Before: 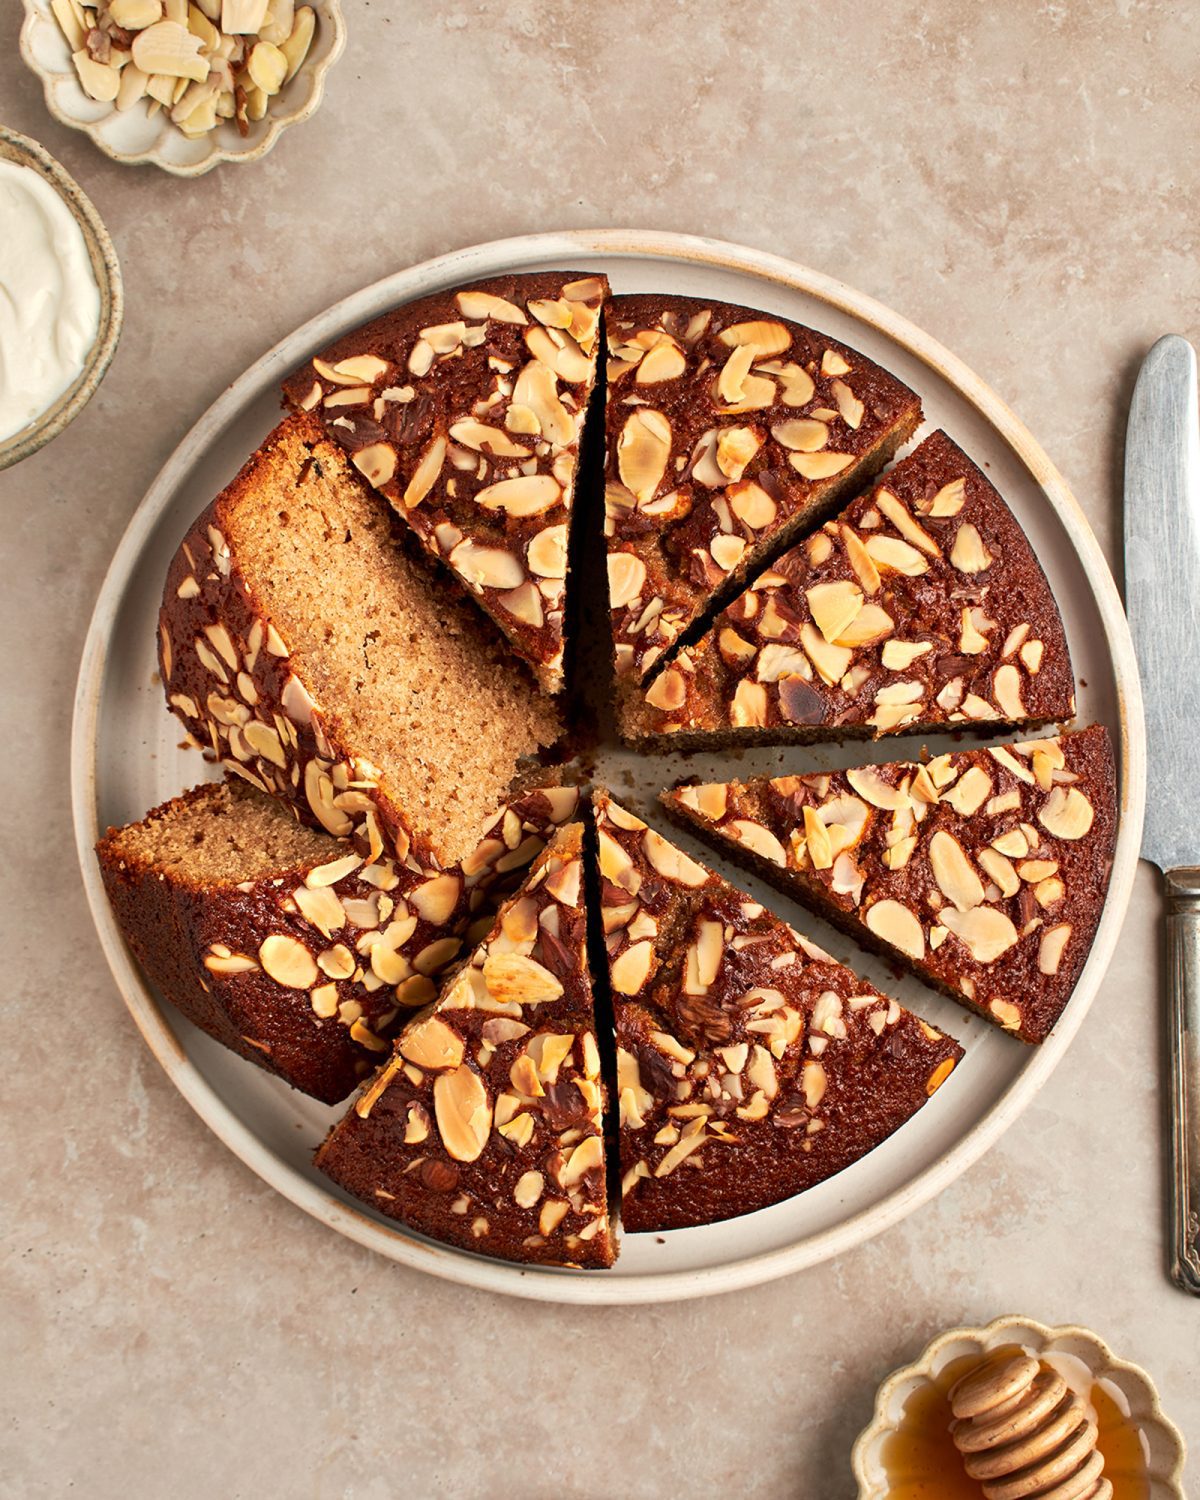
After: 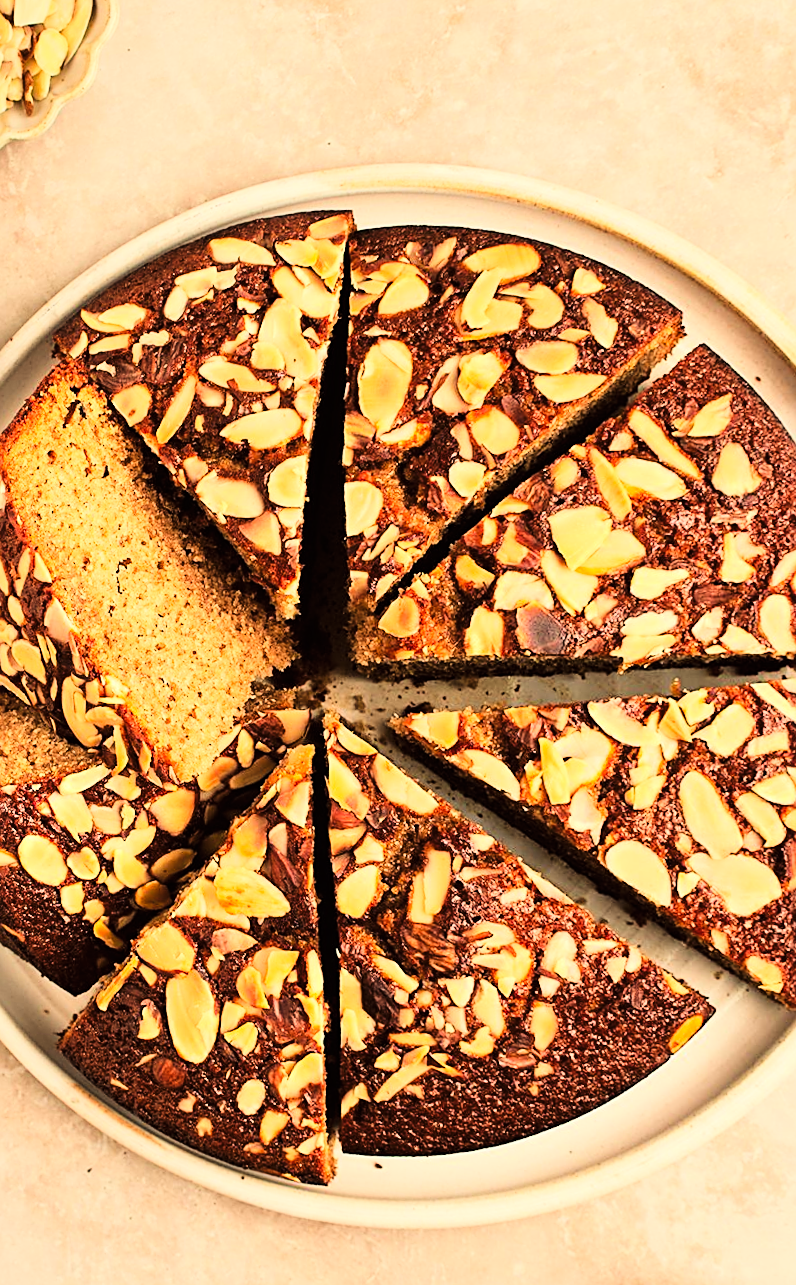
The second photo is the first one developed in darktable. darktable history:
color balance: lift [1.005, 1.002, 0.998, 0.998], gamma [1, 1.021, 1.02, 0.979], gain [0.923, 1.066, 1.056, 0.934]
rotate and perspective: rotation 1.69°, lens shift (vertical) -0.023, lens shift (horizontal) -0.291, crop left 0.025, crop right 0.988, crop top 0.092, crop bottom 0.842
crop and rotate: left 14.436%, right 18.898%
sharpen: on, module defaults
tone curve: curves: ch0 [(0, 0) (0.004, 0) (0.133, 0.071) (0.325, 0.456) (0.832, 0.957) (1, 1)], color space Lab, linked channels, preserve colors none
